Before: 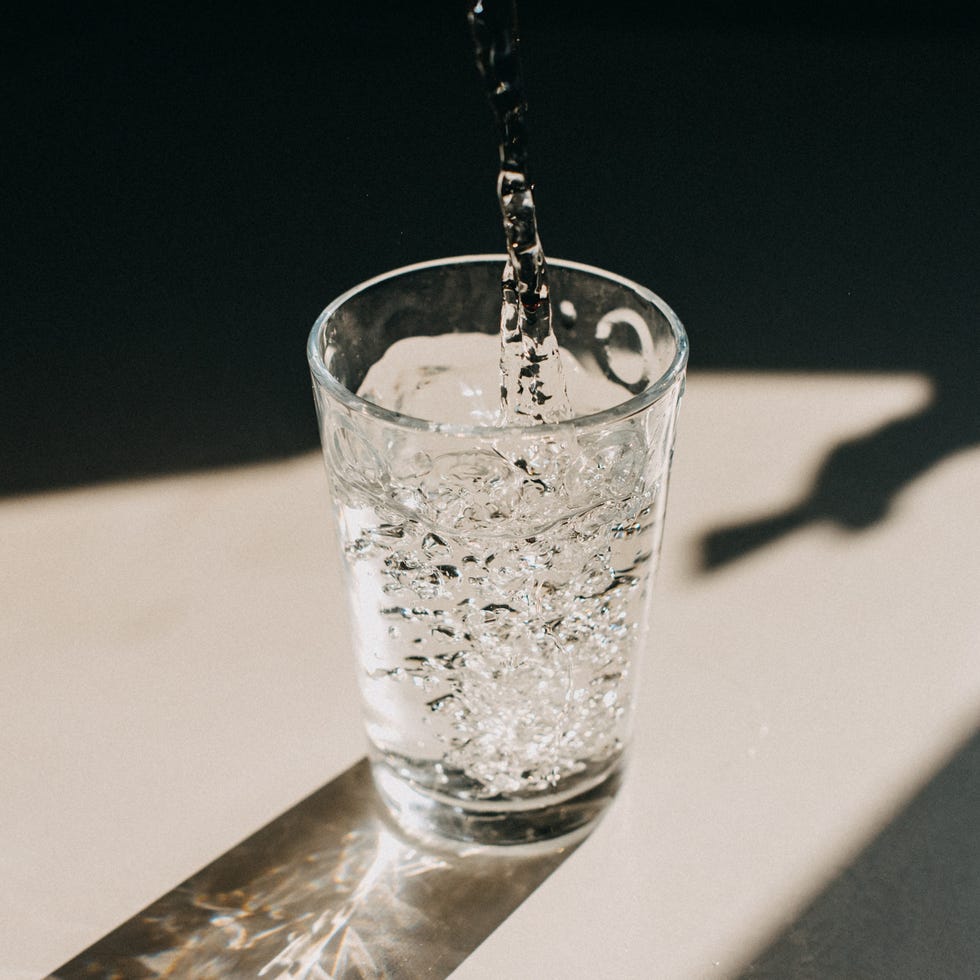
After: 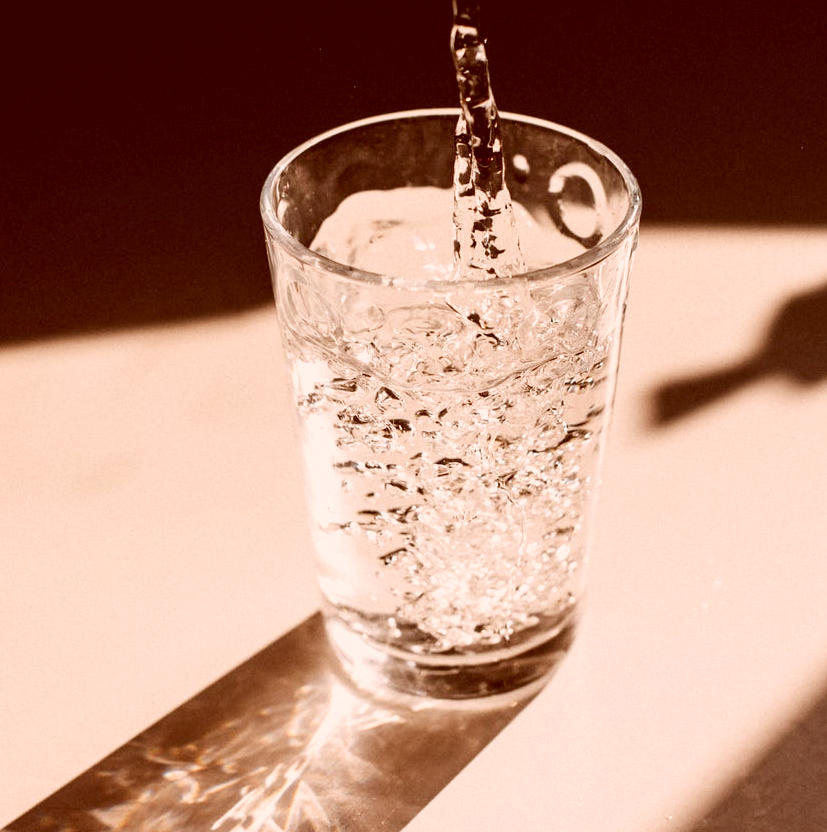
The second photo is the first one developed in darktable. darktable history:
crop and rotate: left 4.884%, top 15.04%, right 10.709%
base curve: curves: ch0 [(0, 0) (0.688, 0.865) (1, 1)], preserve colors none
color correction: highlights a* 9.5, highlights b* 8.61, shadows a* 40, shadows b* 39.47, saturation 0.767
